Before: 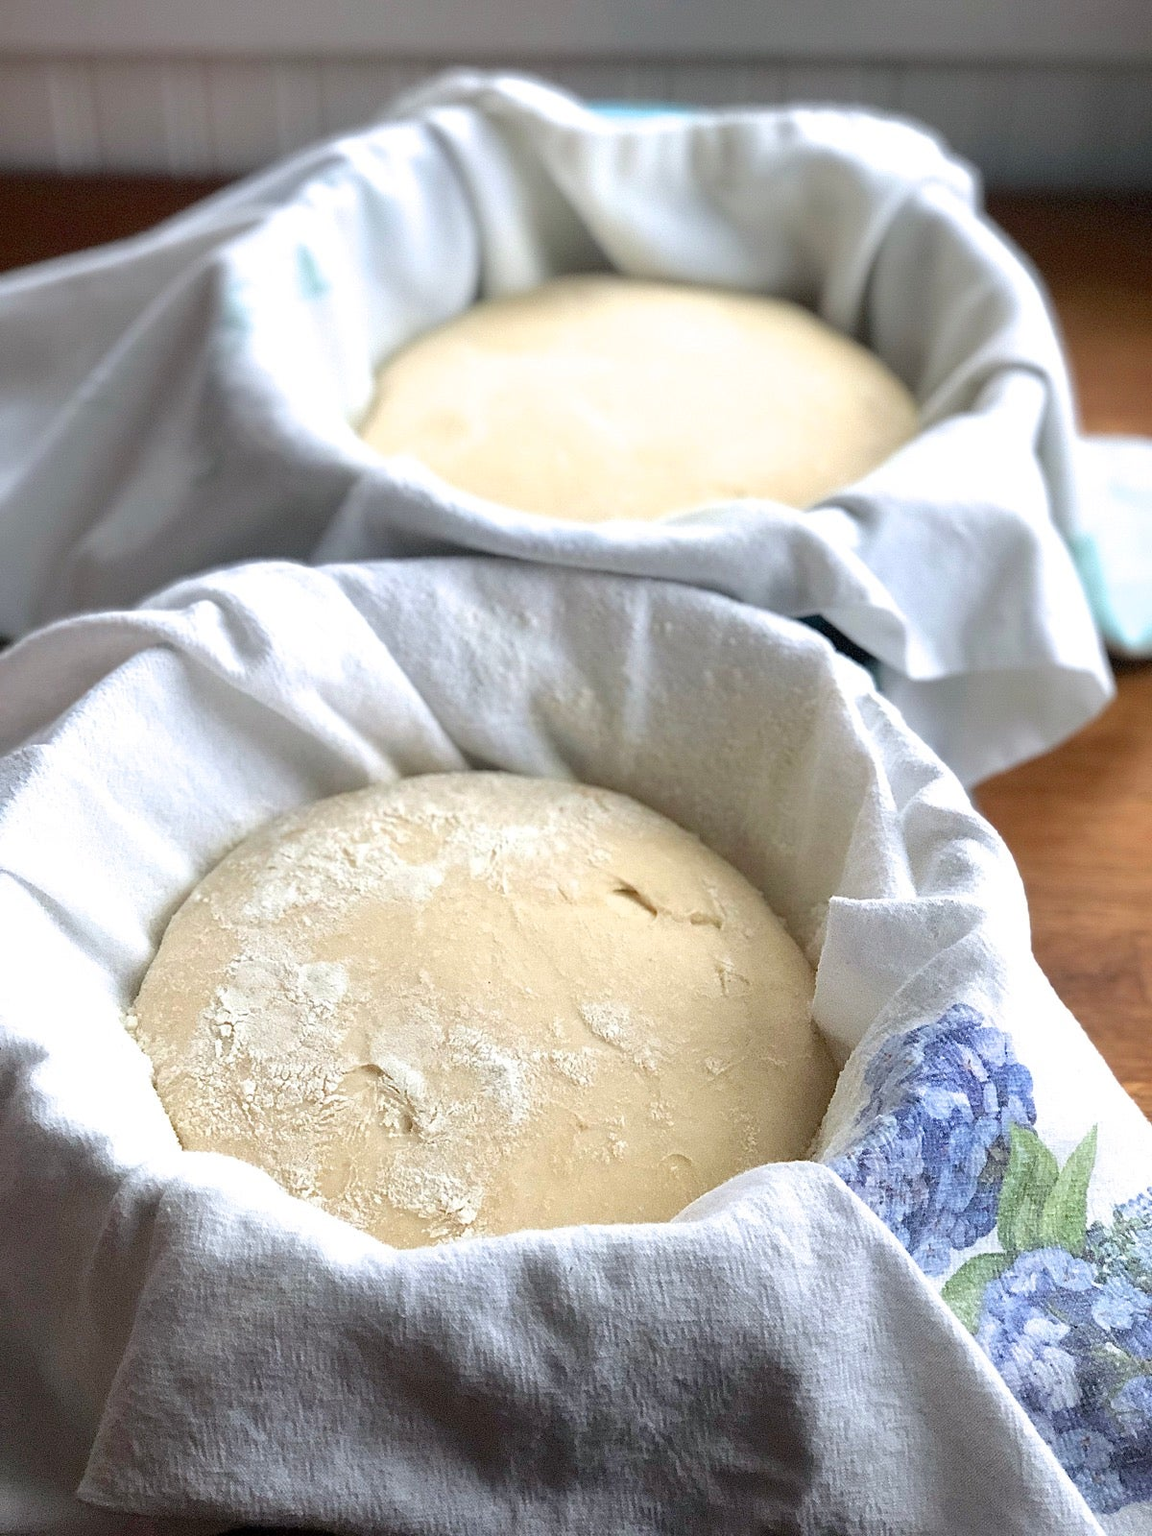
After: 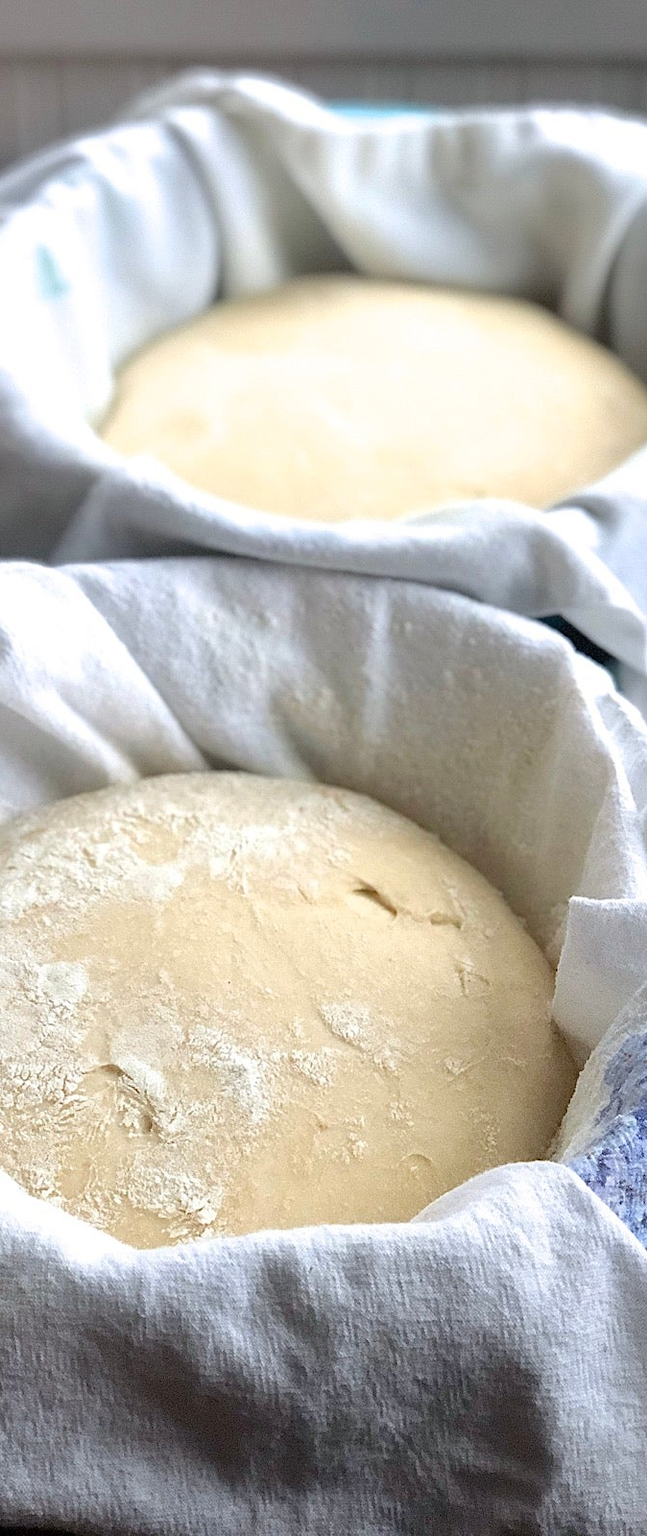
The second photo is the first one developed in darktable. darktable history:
crop and rotate: left 22.597%, right 21.179%
